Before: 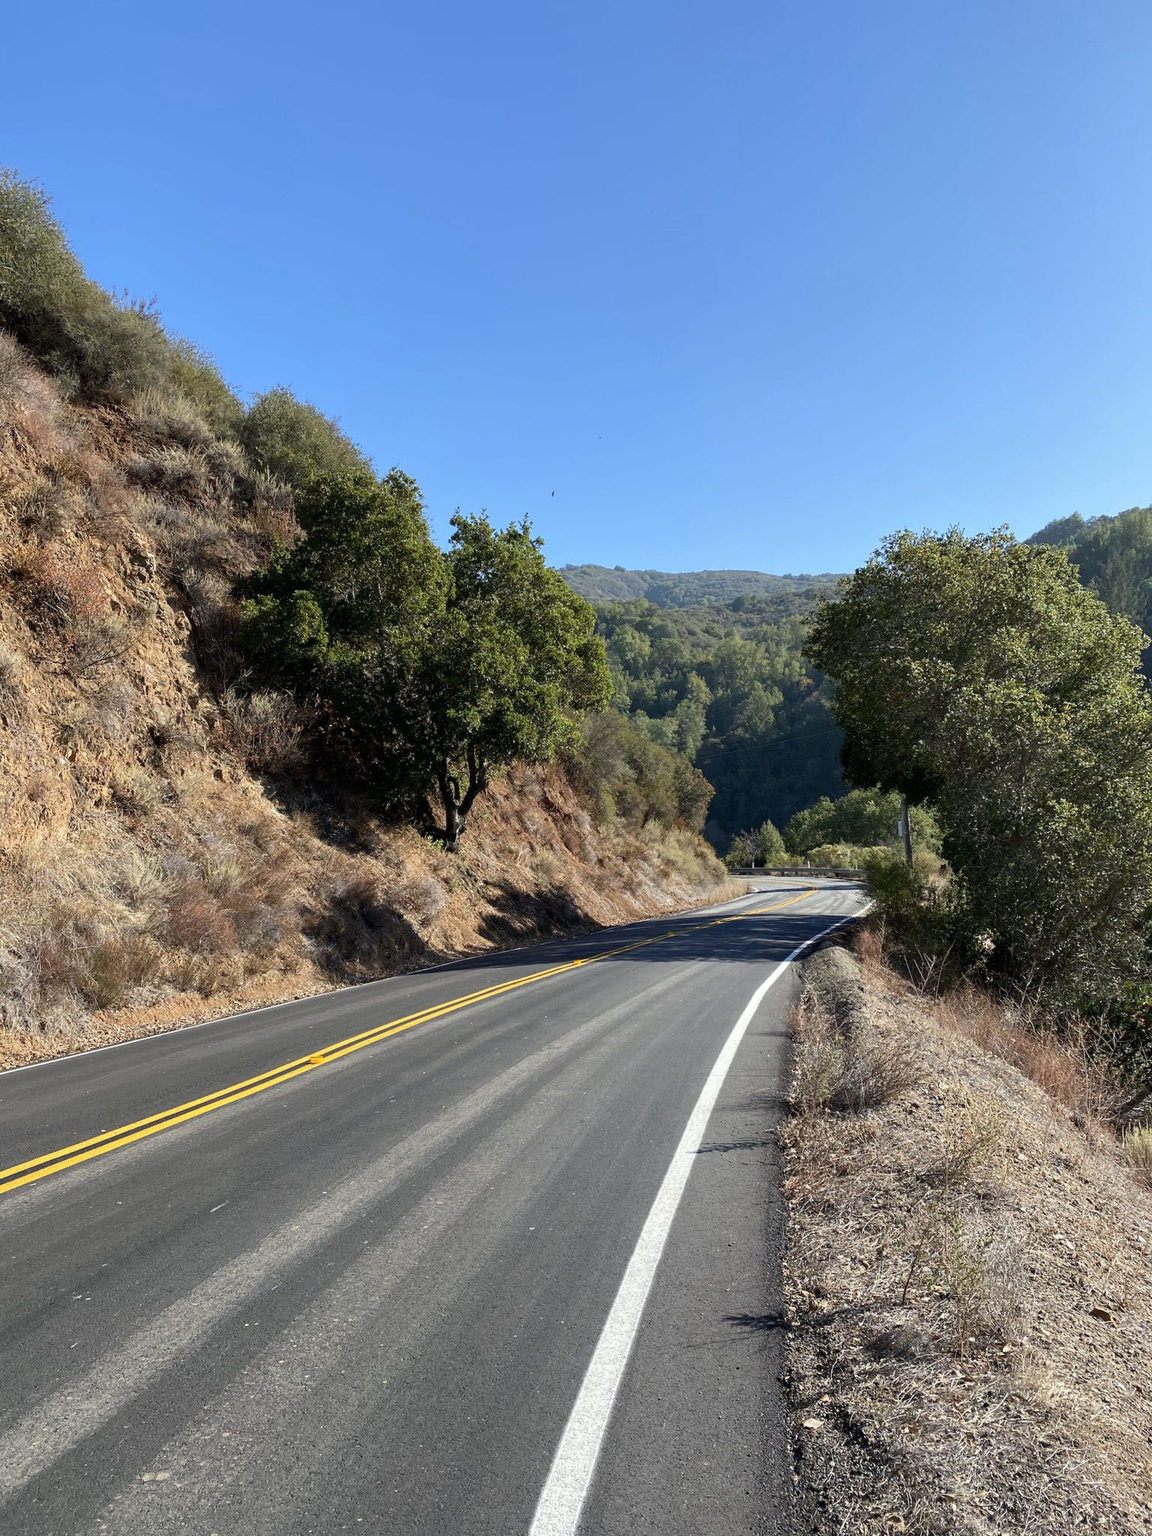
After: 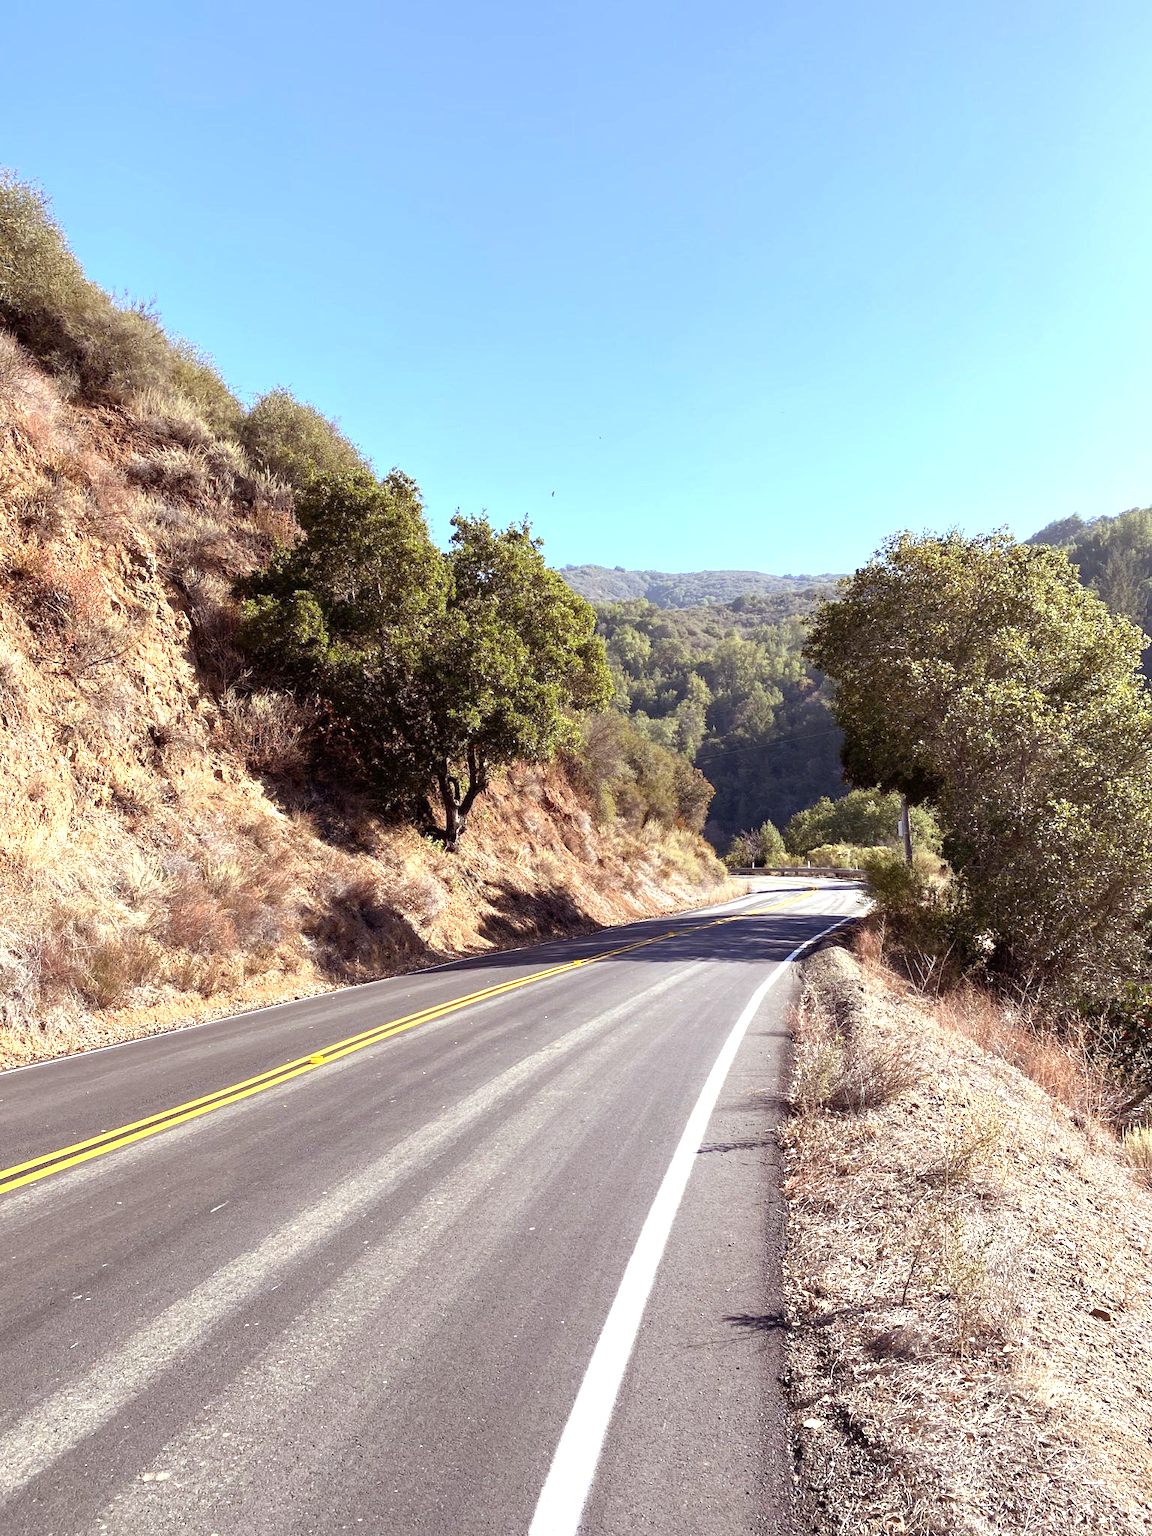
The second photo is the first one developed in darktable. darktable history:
exposure: exposure 1 EV, compensate highlight preservation false
rgb levels: mode RGB, independent channels, levels [[0, 0.474, 1], [0, 0.5, 1], [0, 0.5, 1]]
